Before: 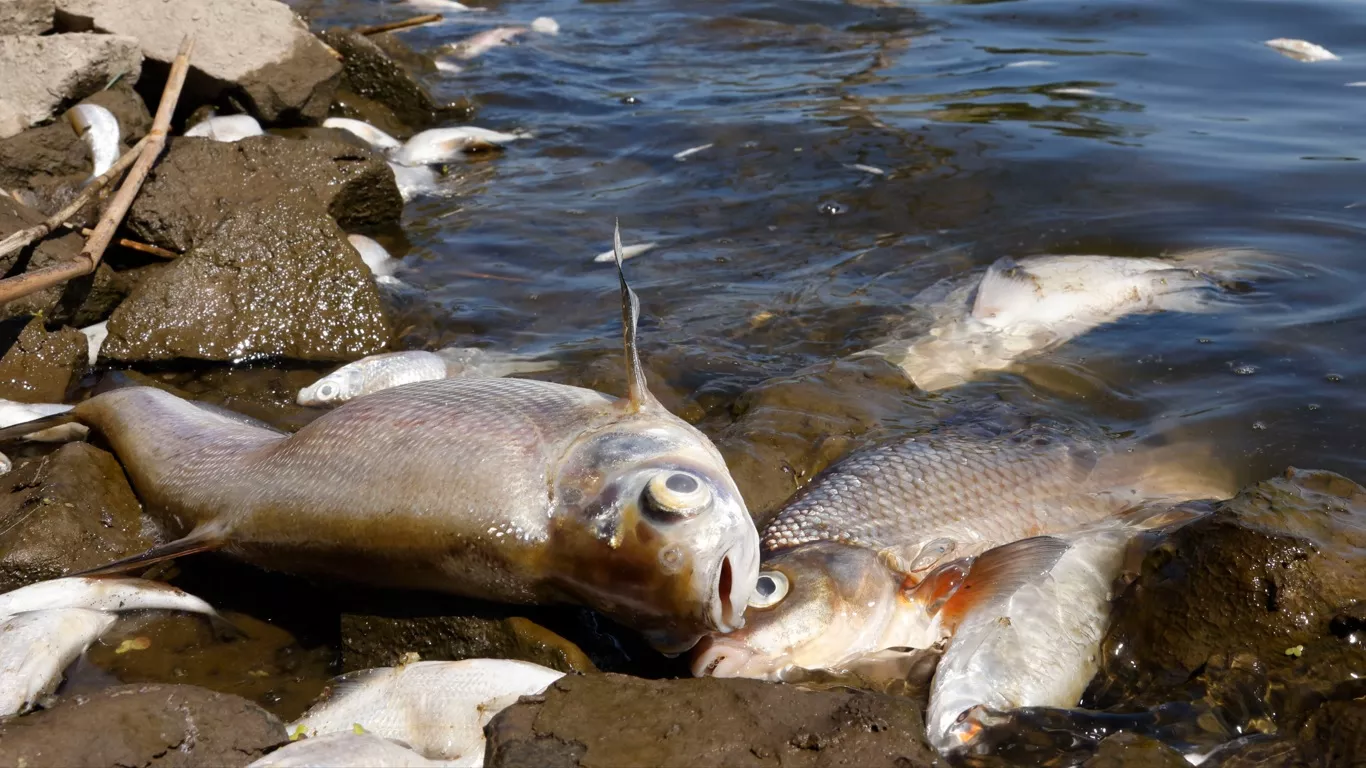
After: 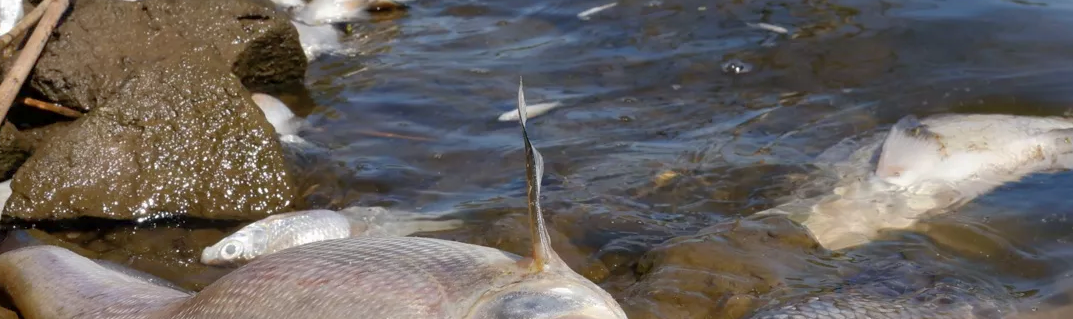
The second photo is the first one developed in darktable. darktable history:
crop: left 7.036%, top 18.398%, right 14.379%, bottom 40.043%
shadows and highlights: on, module defaults
